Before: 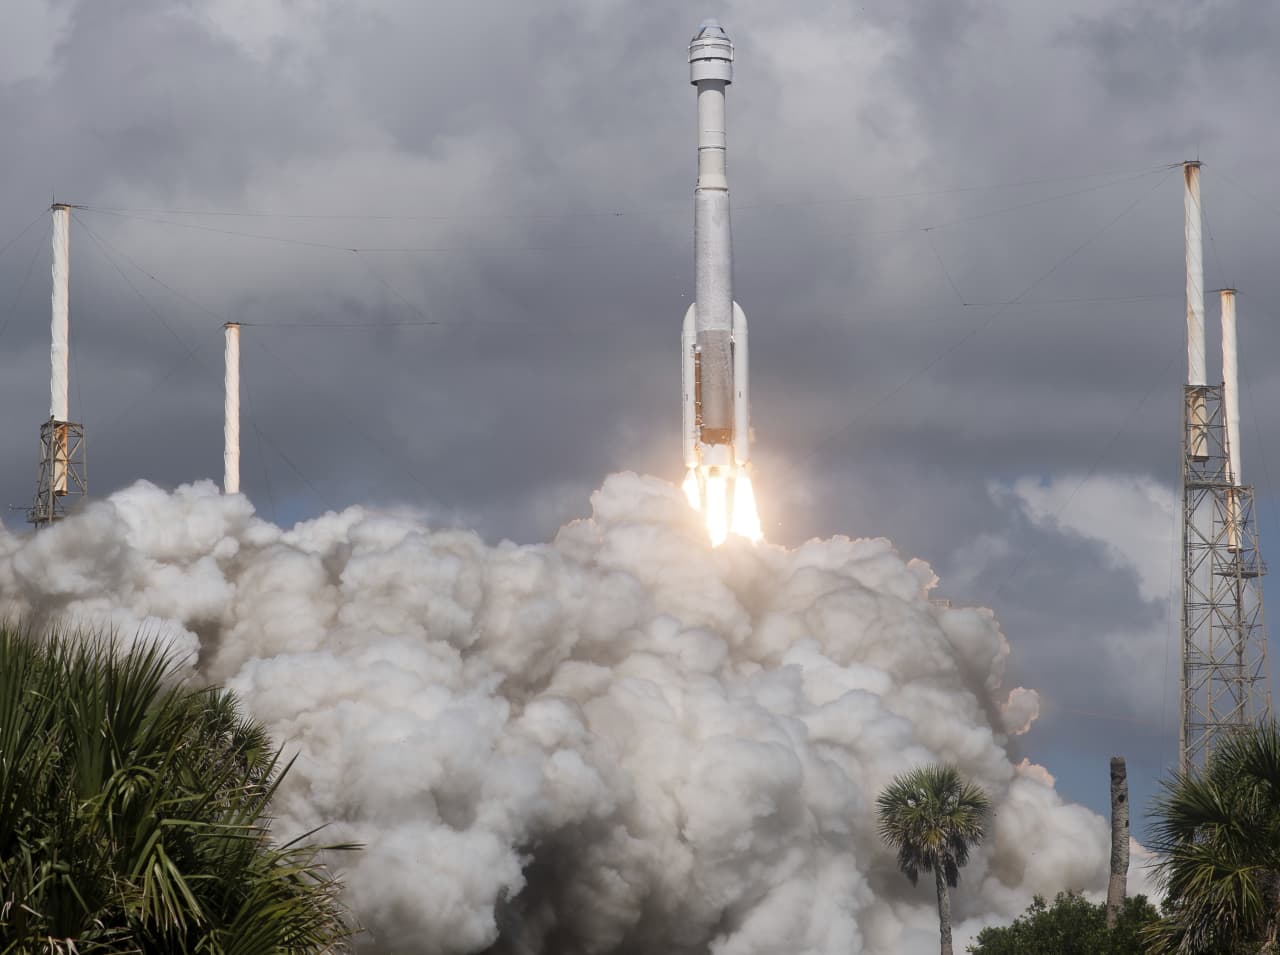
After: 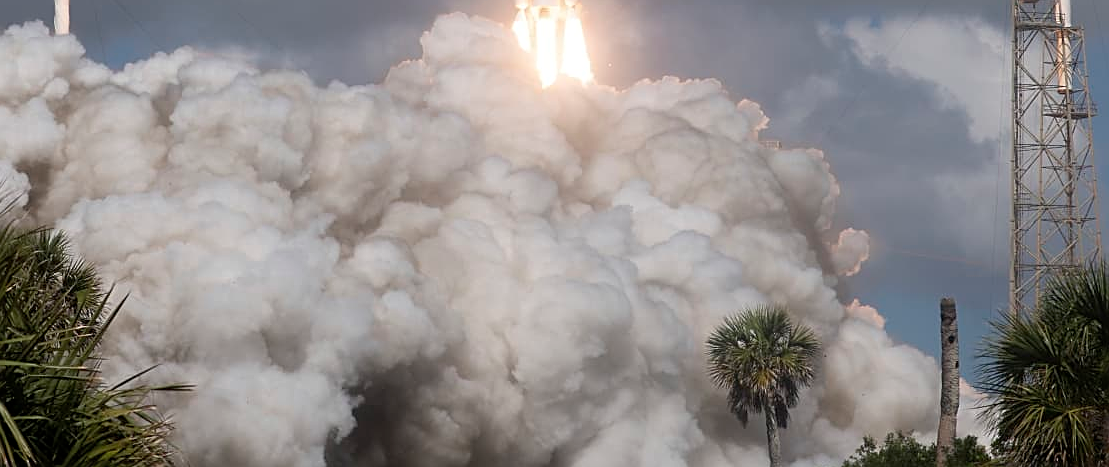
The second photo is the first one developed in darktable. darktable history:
sharpen: on, module defaults
crop and rotate: left 13.306%, top 48.129%, bottom 2.928%
